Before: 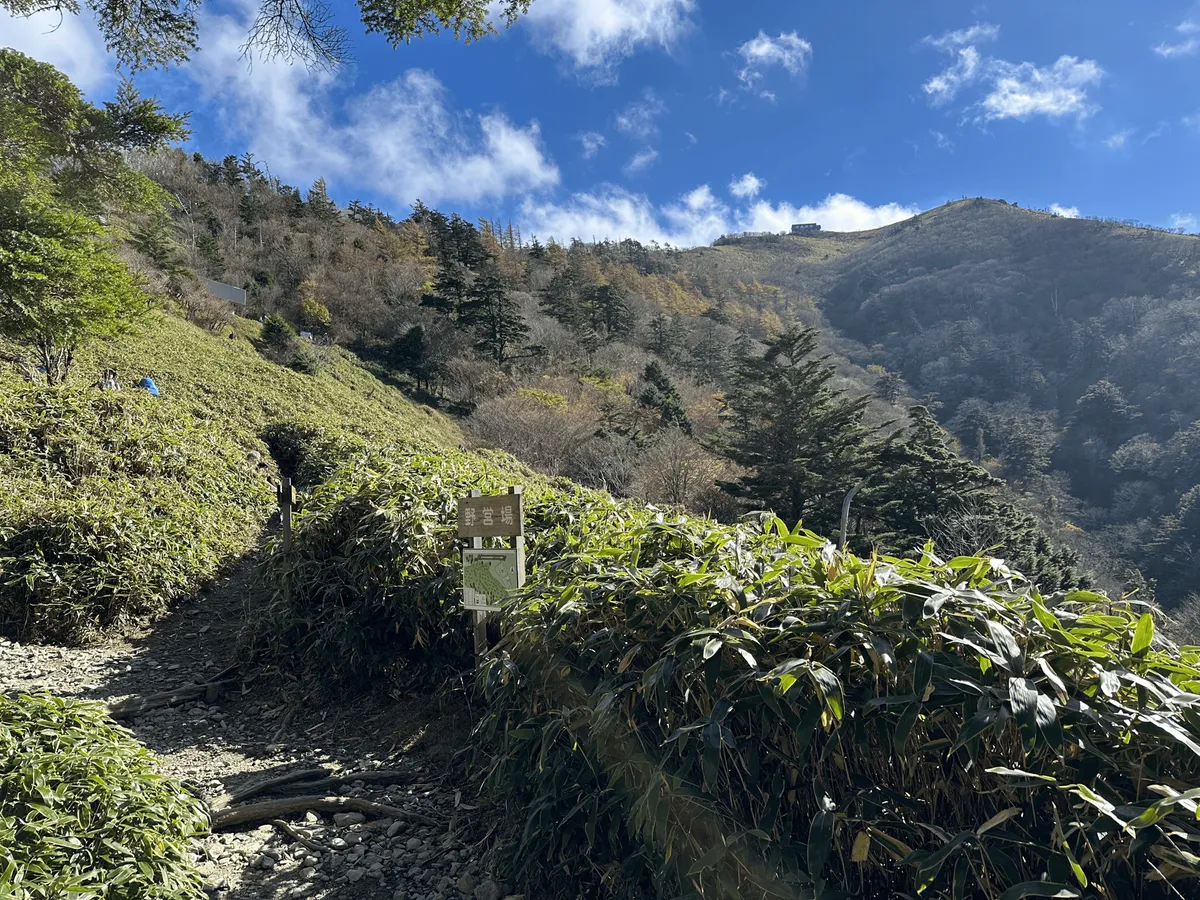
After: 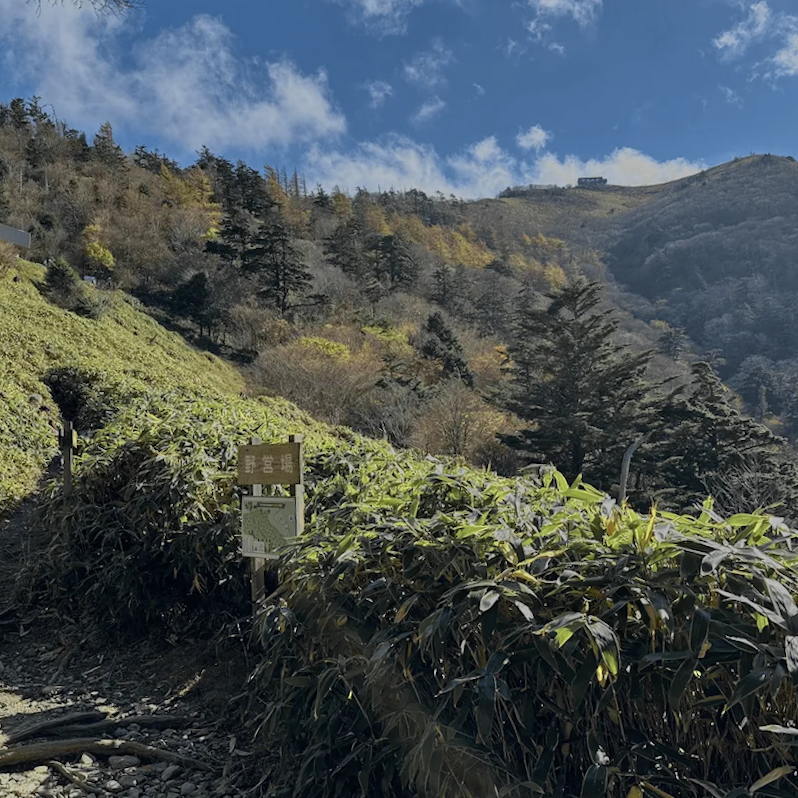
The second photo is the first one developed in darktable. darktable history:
crop and rotate: angle -3.27°, left 14.277%, top 0.028%, right 10.766%, bottom 0.028%
rotate and perspective: rotation -2.12°, lens shift (vertical) 0.009, lens shift (horizontal) -0.008, automatic cropping original format, crop left 0.036, crop right 0.964, crop top 0.05, crop bottom 0.959
tone equalizer: -8 EV 0.25 EV, -7 EV 0.417 EV, -6 EV 0.417 EV, -5 EV 0.25 EV, -3 EV -0.25 EV, -2 EV -0.417 EV, -1 EV -0.417 EV, +0 EV -0.25 EV, edges refinement/feathering 500, mask exposure compensation -1.57 EV, preserve details guided filter
velvia: on, module defaults
color zones: curves: ch0 [(0.004, 0.306) (0.107, 0.448) (0.252, 0.656) (0.41, 0.398) (0.595, 0.515) (0.768, 0.628)]; ch1 [(0.07, 0.323) (0.151, 0.452) (0.252, 0.608) (0.346, 0.221) (0.463, 0.189) (0.61, 0.368) (0.735, 0.395) (0.921, 0.412)]; ch2 [(0, 0.476) (0.132, 0.512) (0.243, 0.512) (0.397, 0.48) (0.522, 0.376) (0.634, 0.536) (0.761, 0.46)]
exposure: exposure -0.582 EV, compensate highlight preservation false
